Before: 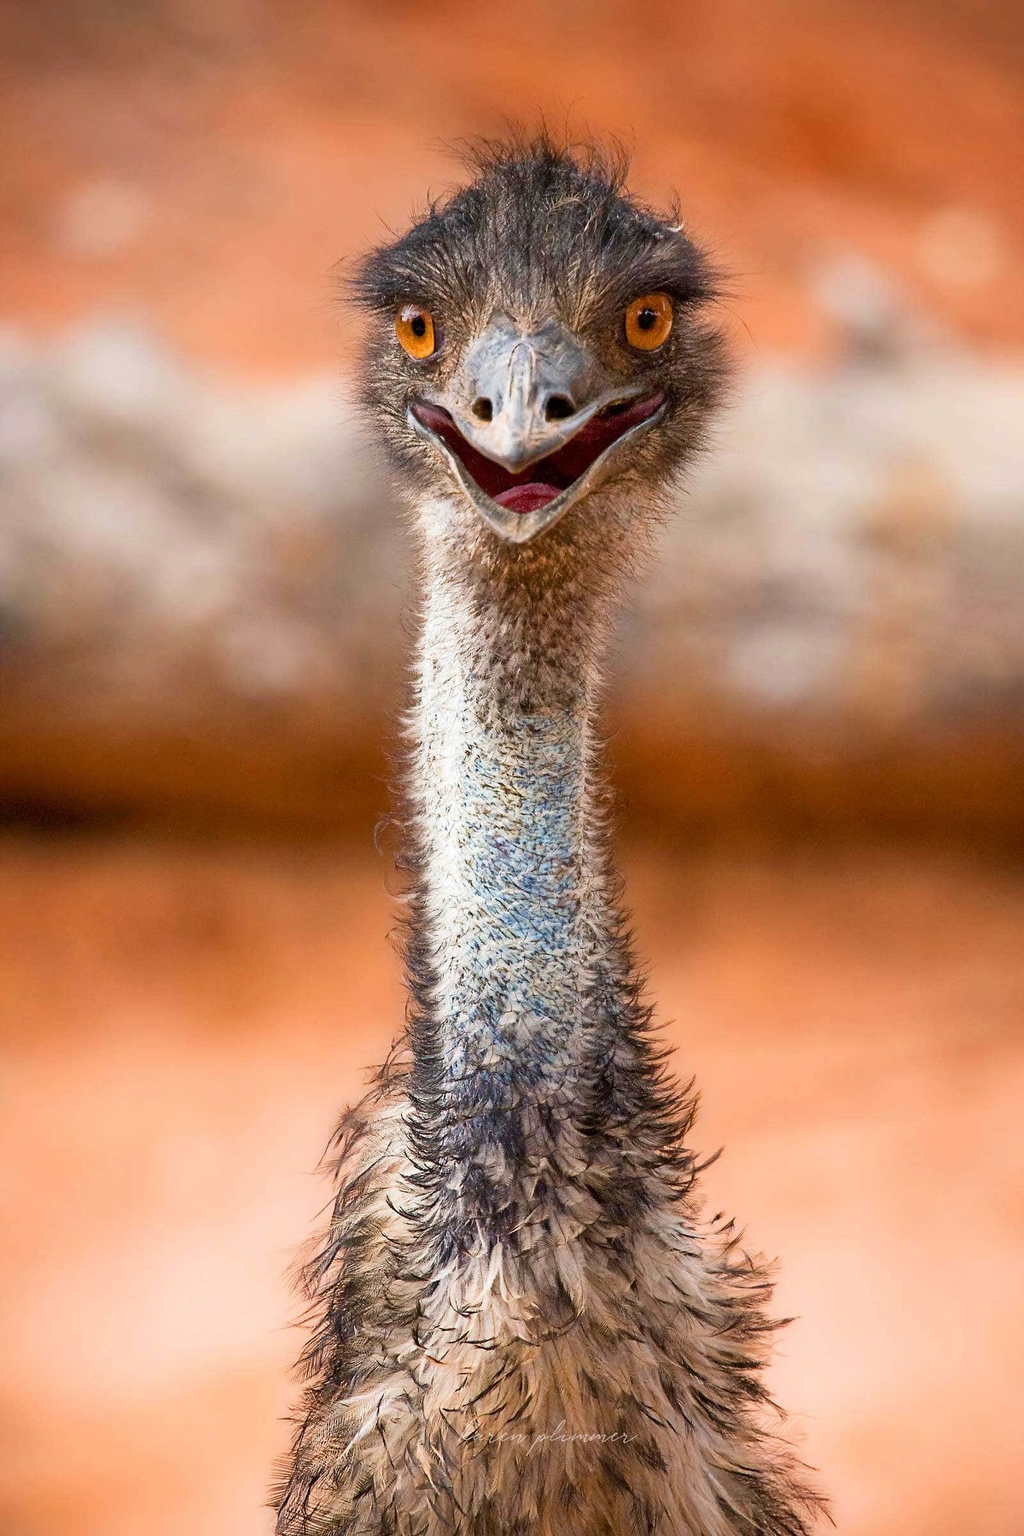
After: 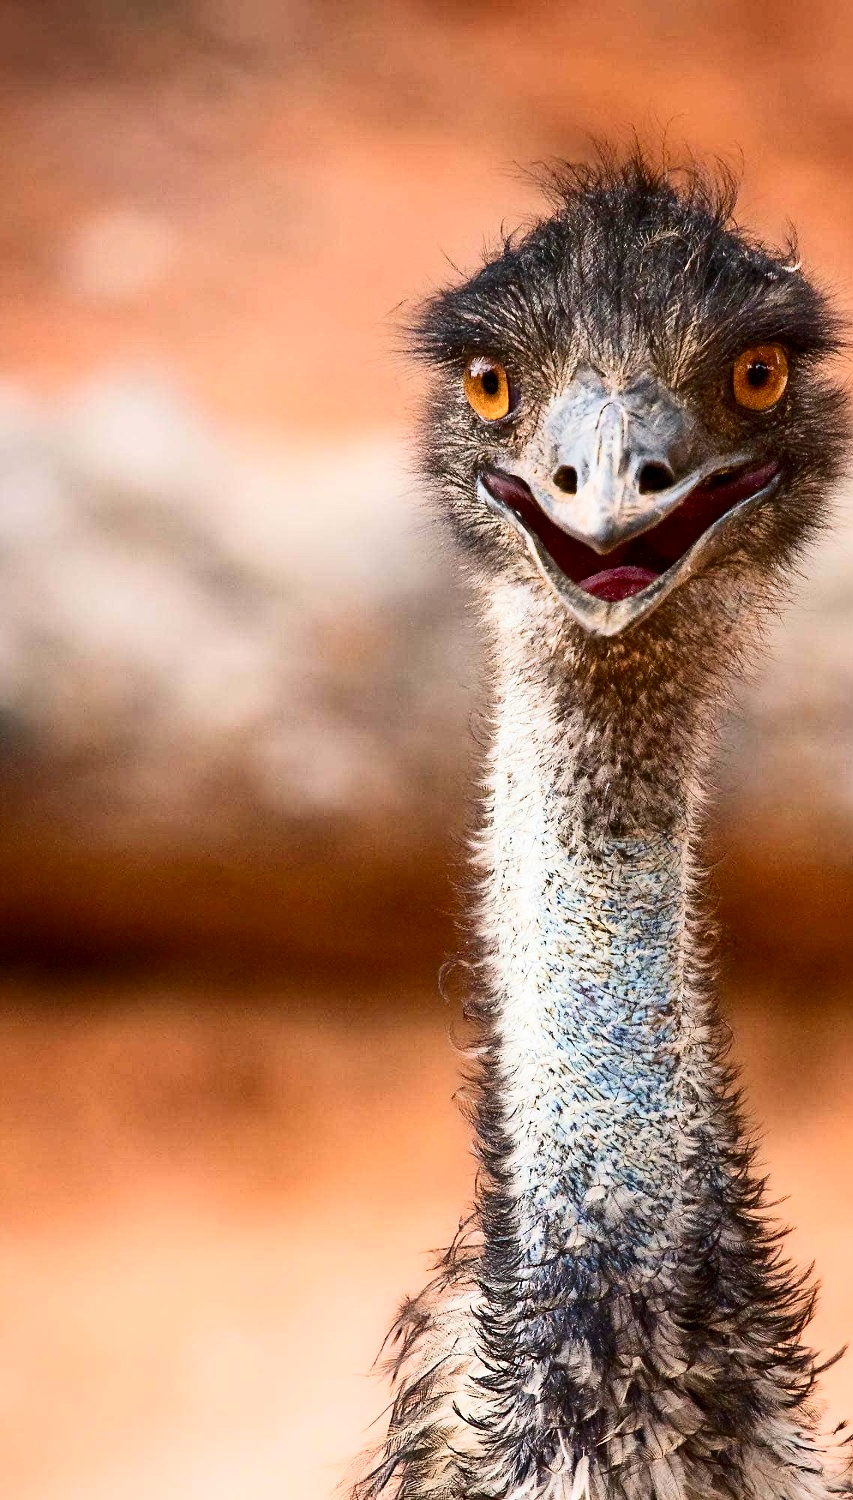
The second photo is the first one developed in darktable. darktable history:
contrast brightness saturation: contrast 0.28
crop: right 28.885%, bottom 16.626%
